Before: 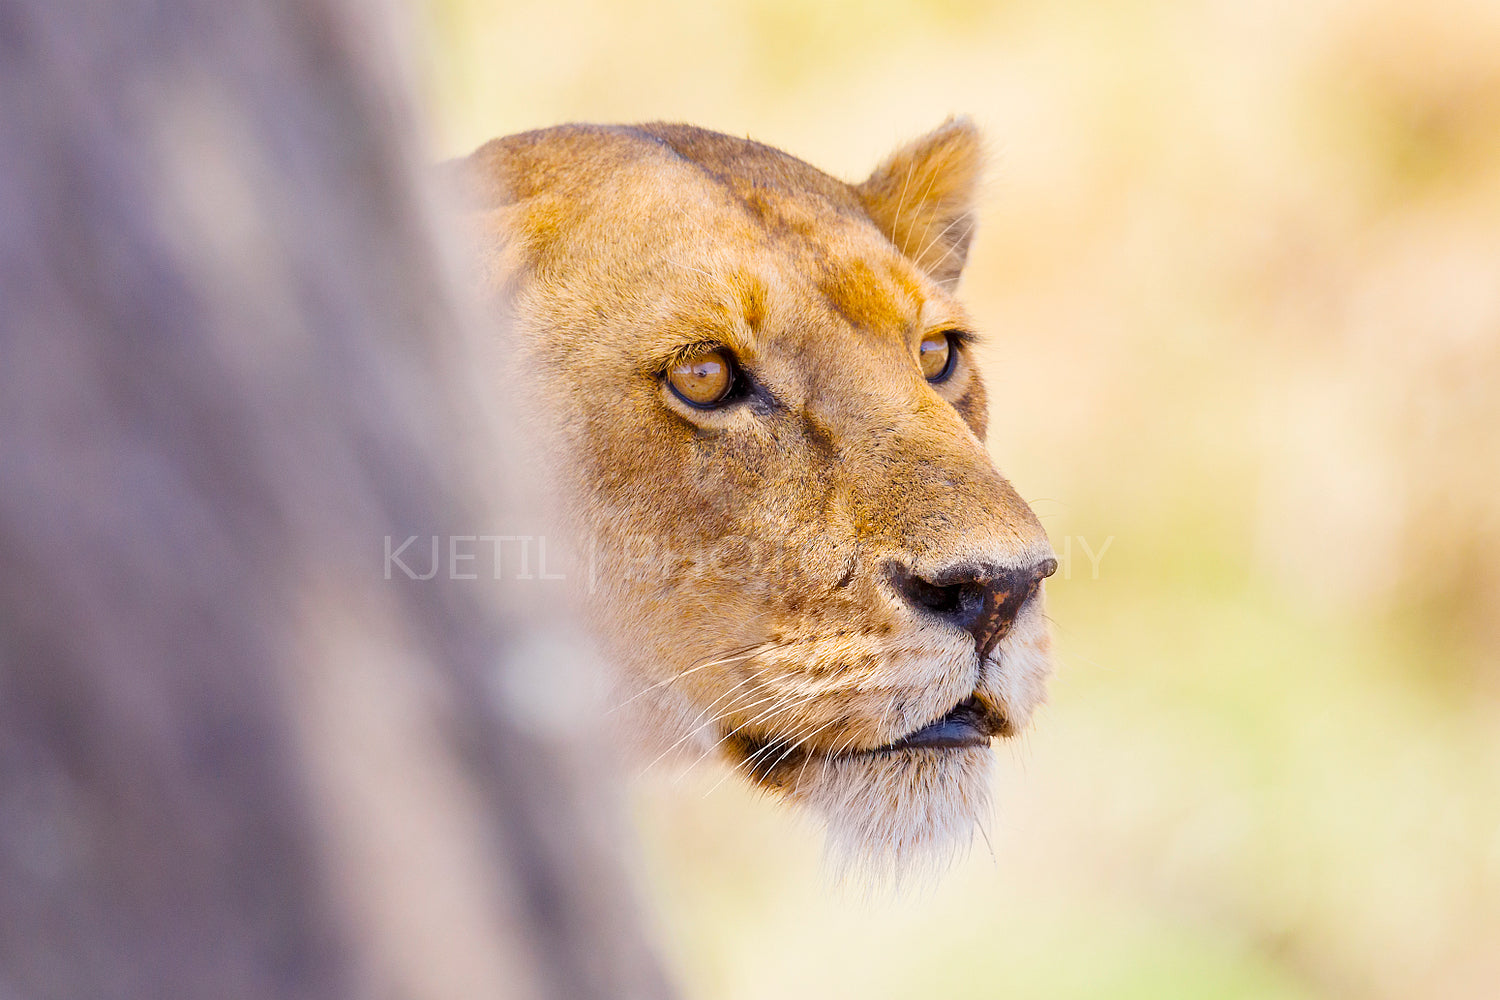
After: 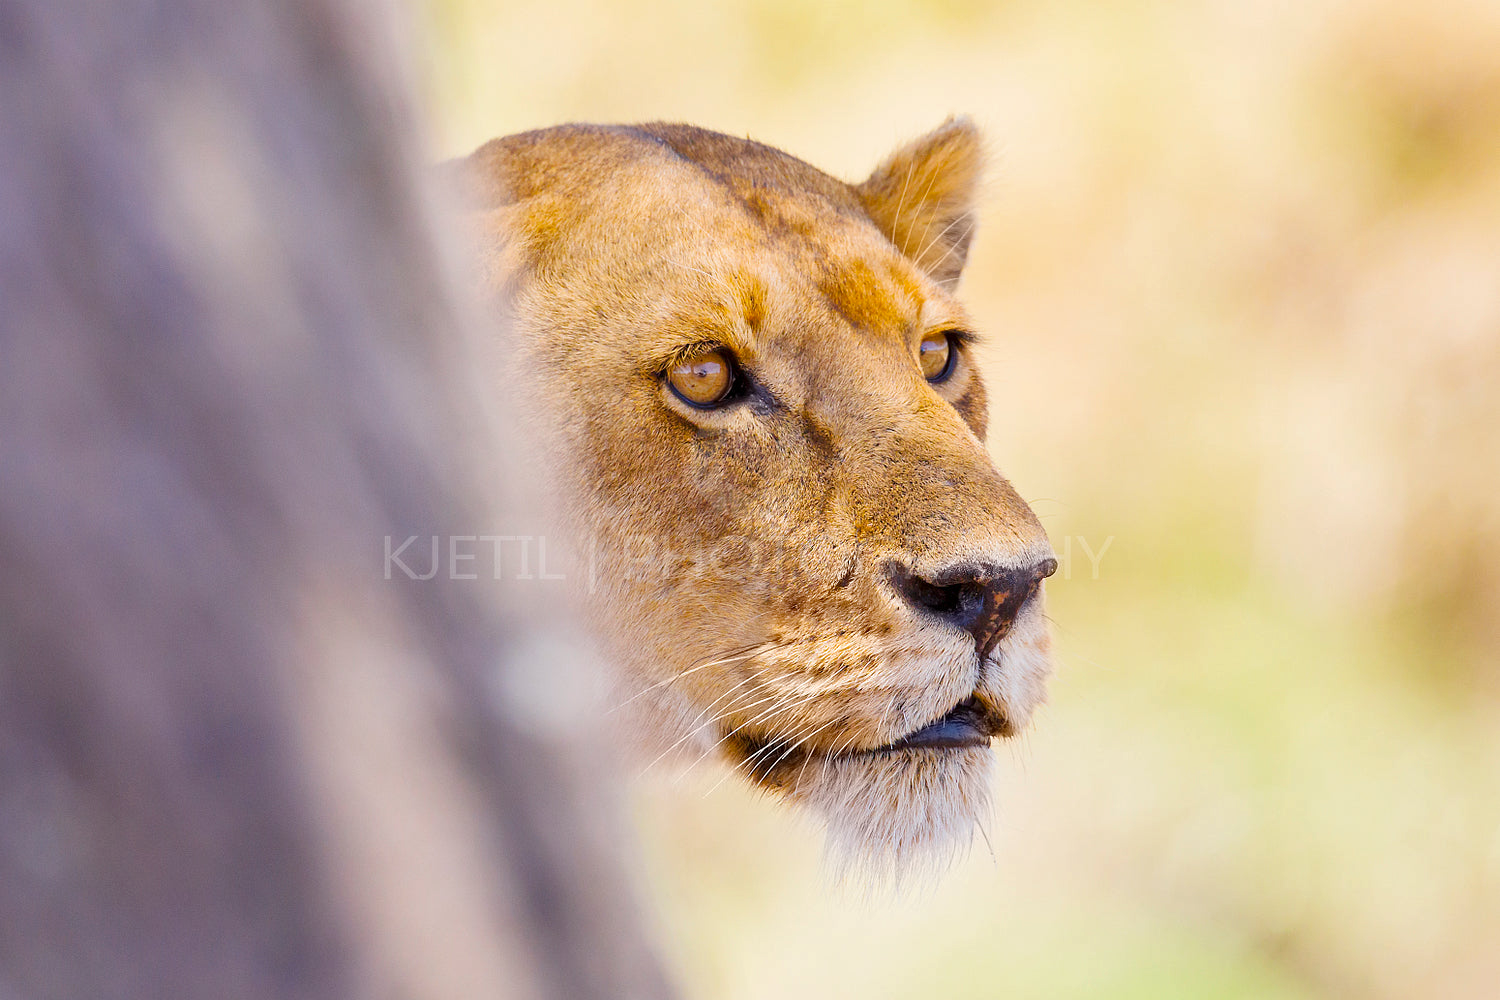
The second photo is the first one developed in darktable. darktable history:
shadows and highlights: shadows 37.13, highlights -27.15, soften with gaussian
